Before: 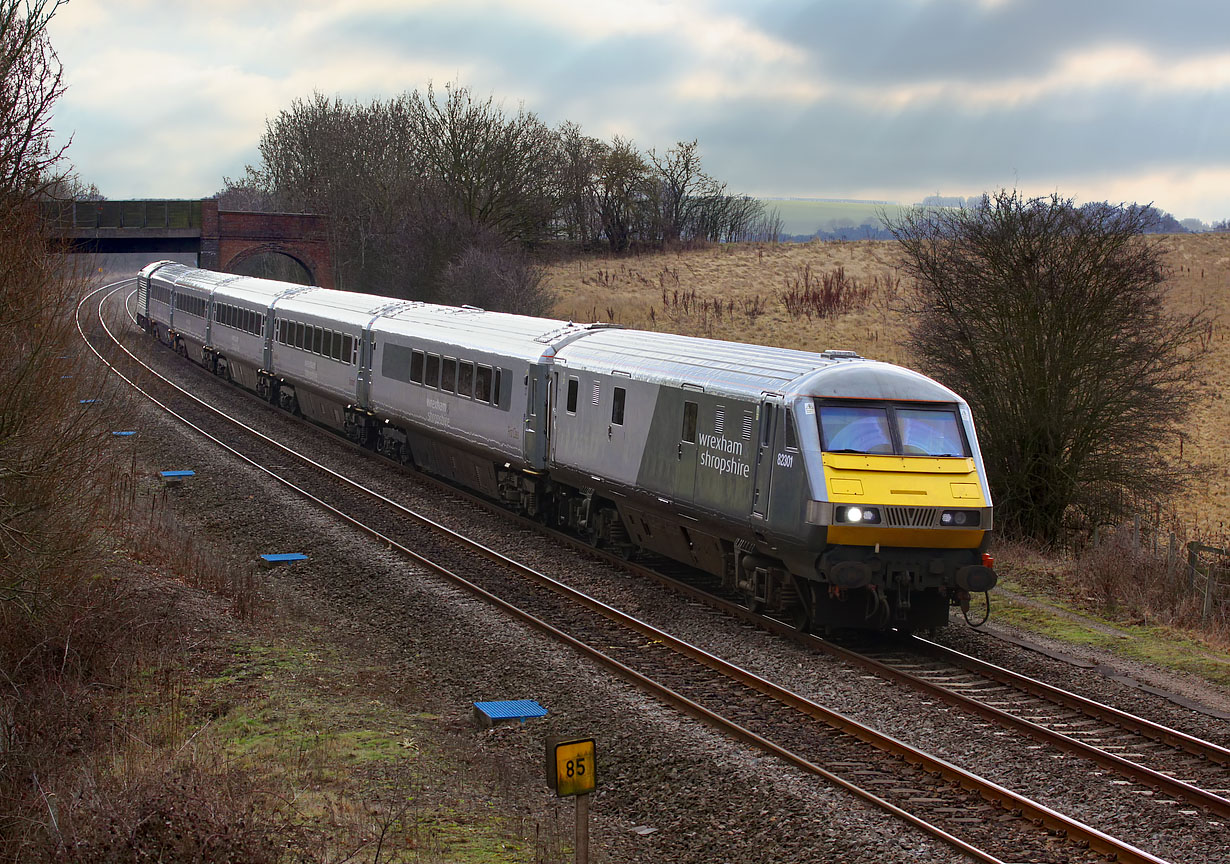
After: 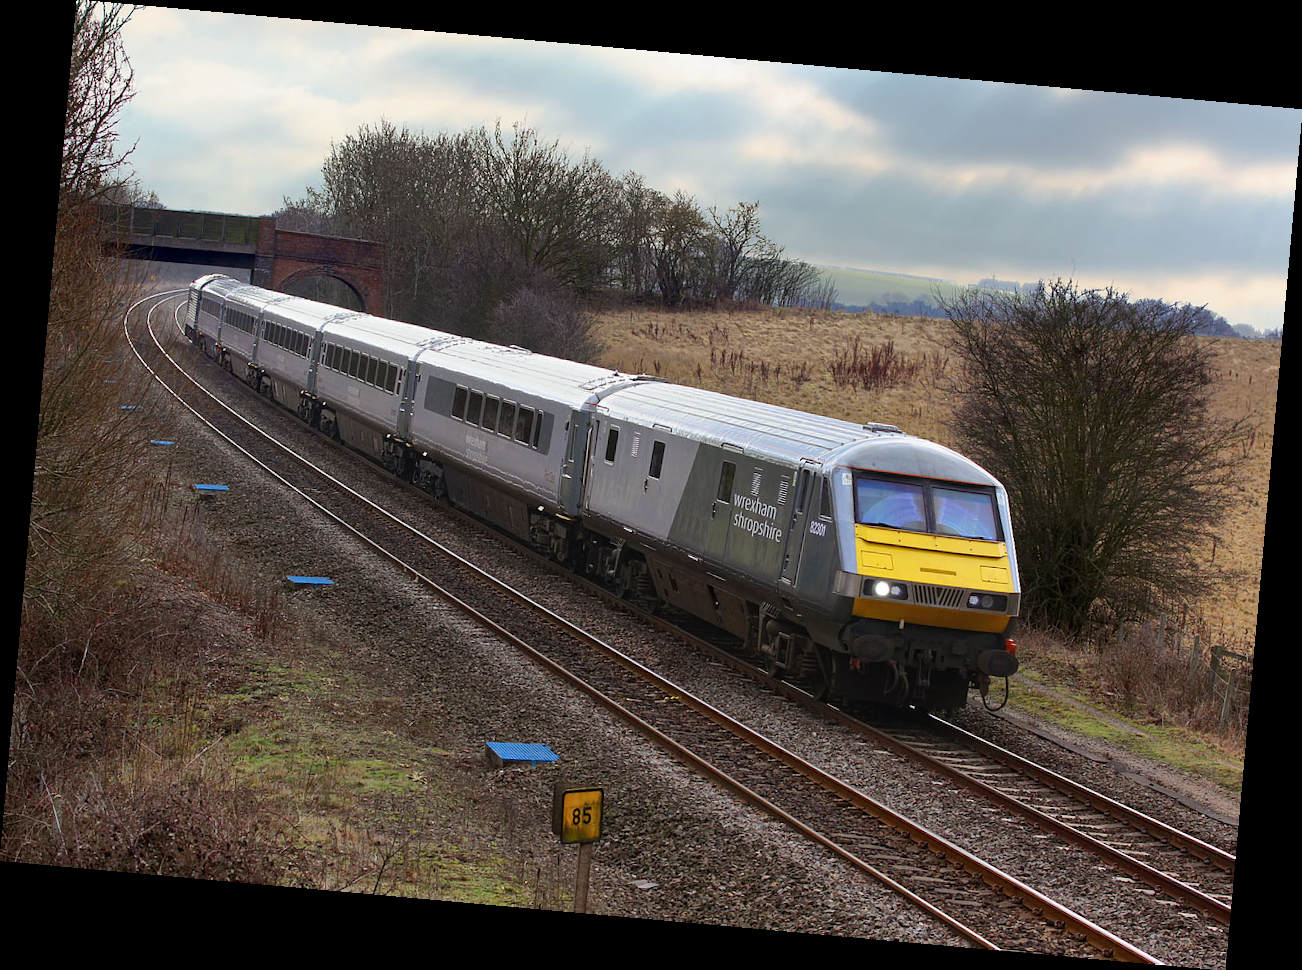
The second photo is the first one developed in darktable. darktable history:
rotate and perspective: rotation 5.12°, automatic cropping off
shadows and highlights: shadows 30.63, highlights -63.22, shadows color adjustment 98%, highlights color adjustment 58.61%, soften with gaussian
exposure: compensate highlight preservation false
